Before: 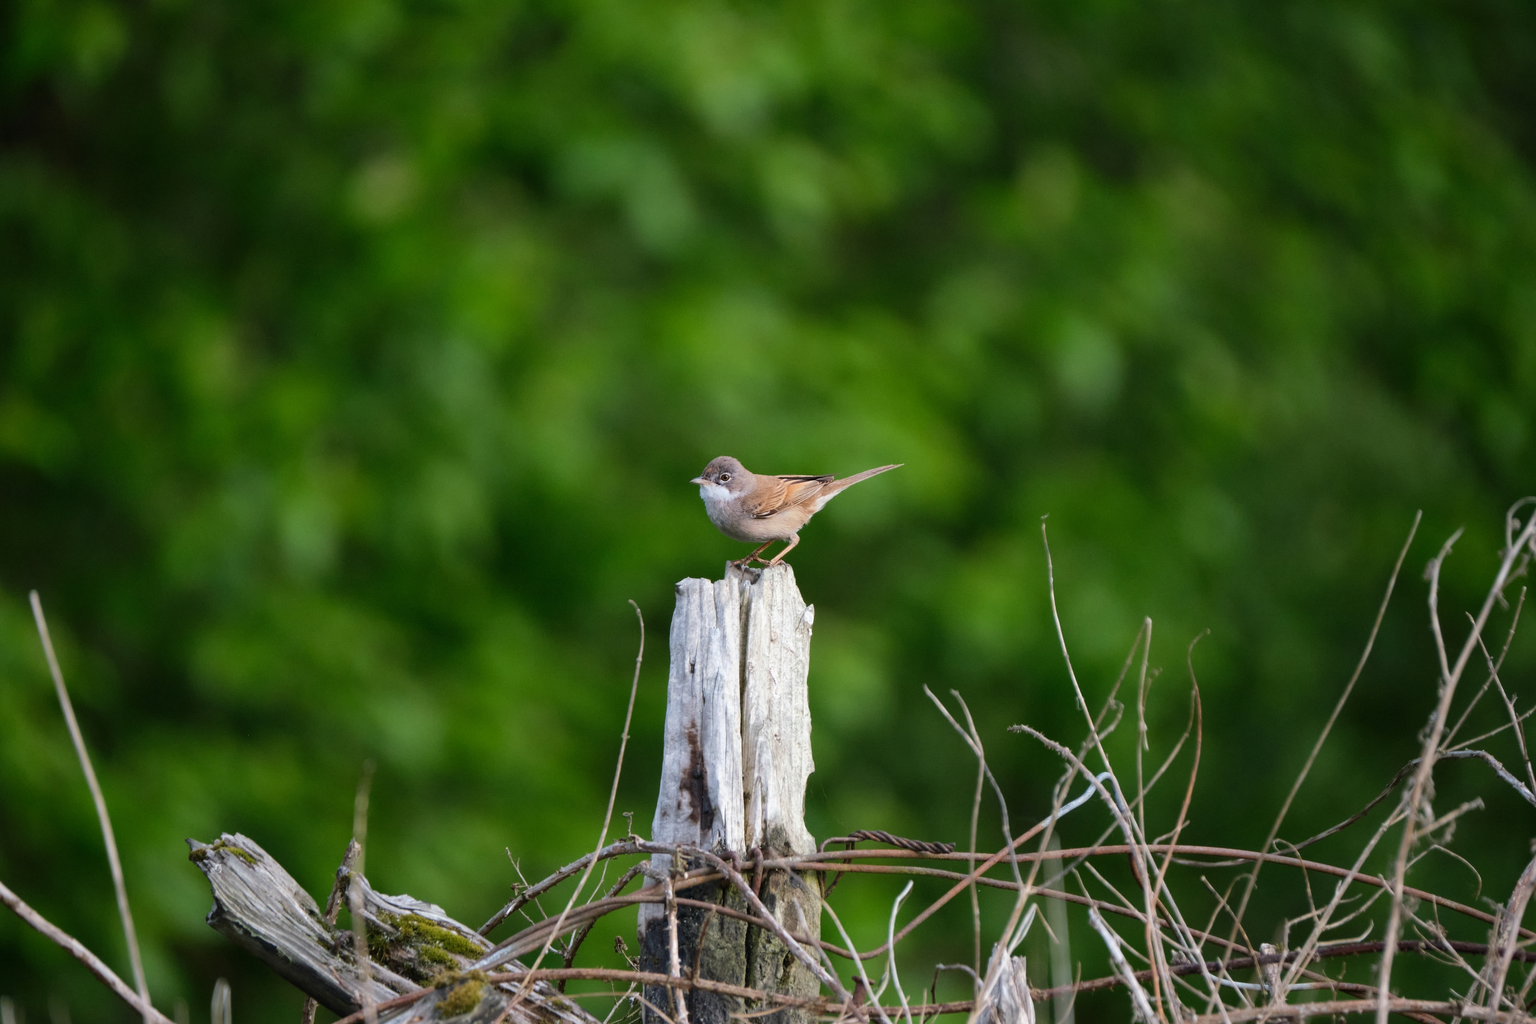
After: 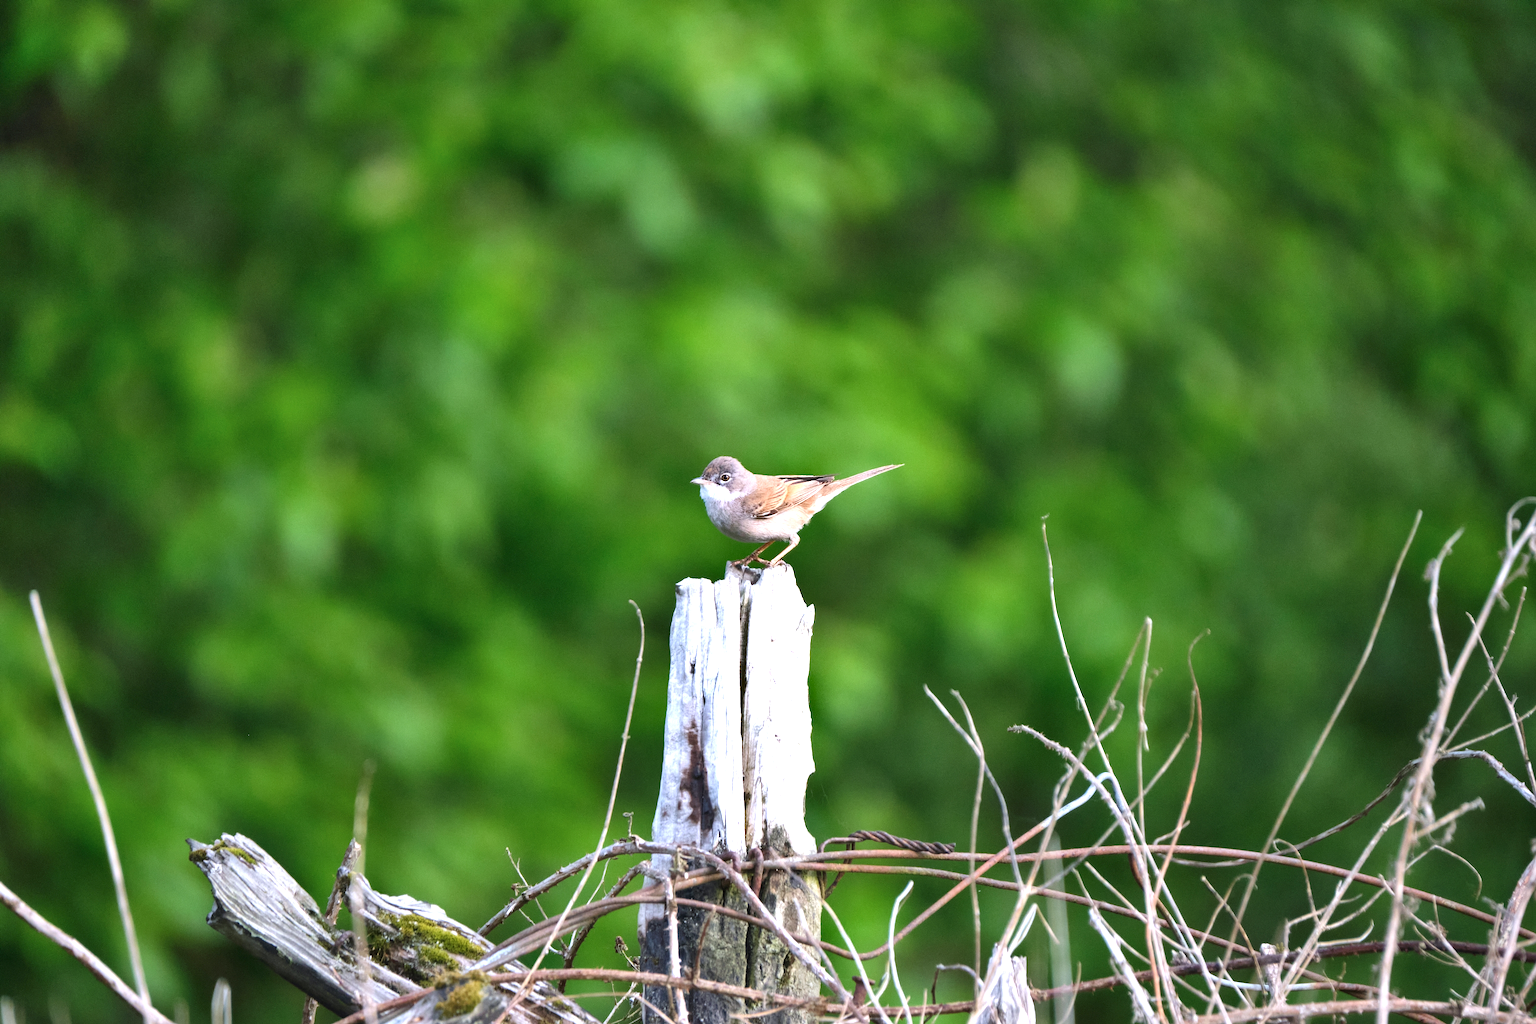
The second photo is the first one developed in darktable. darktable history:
color calibration: illuminant as shot in camera, x 0.358, y 0.373, temperature 4628.91 K
shadows and highlights: white point adjustment 0.05, highlights color adjustment 55.9%, soften with gaussian
exposure: black level correction 0, exposure 1.1 EV, compensate exposure bias true, compensate highlight preservation false
